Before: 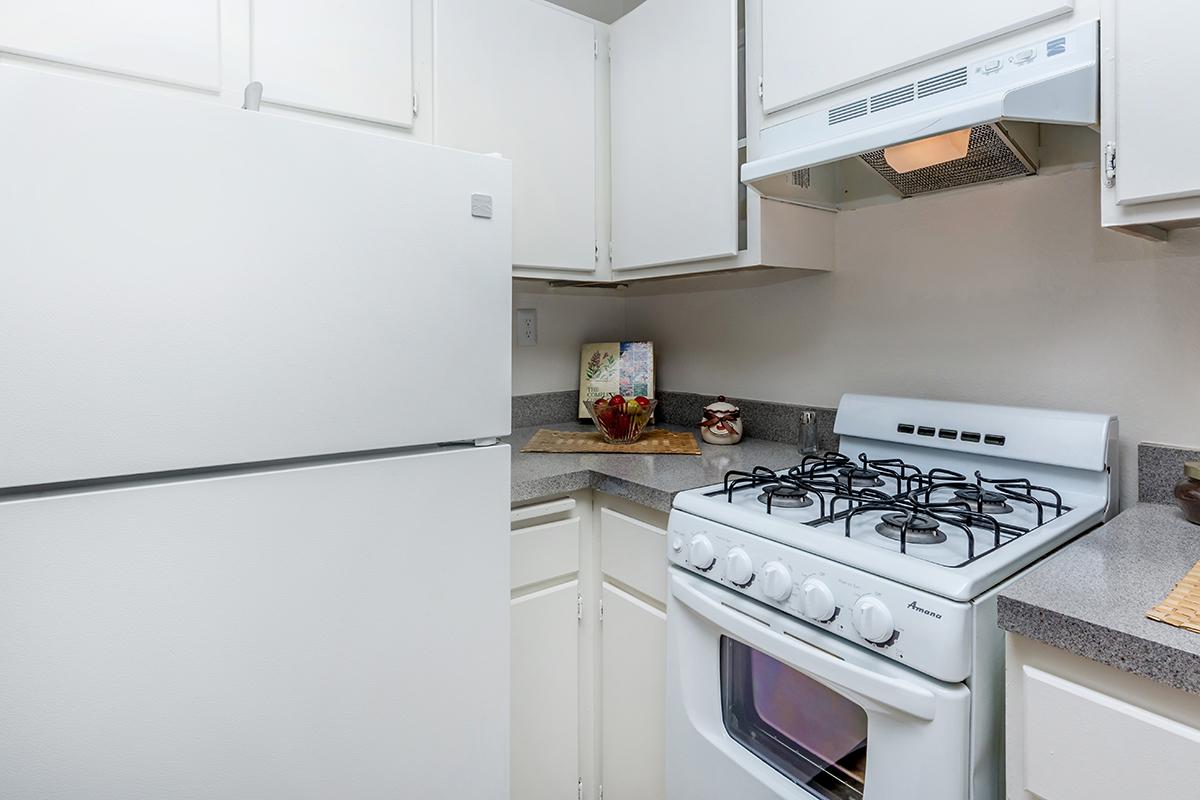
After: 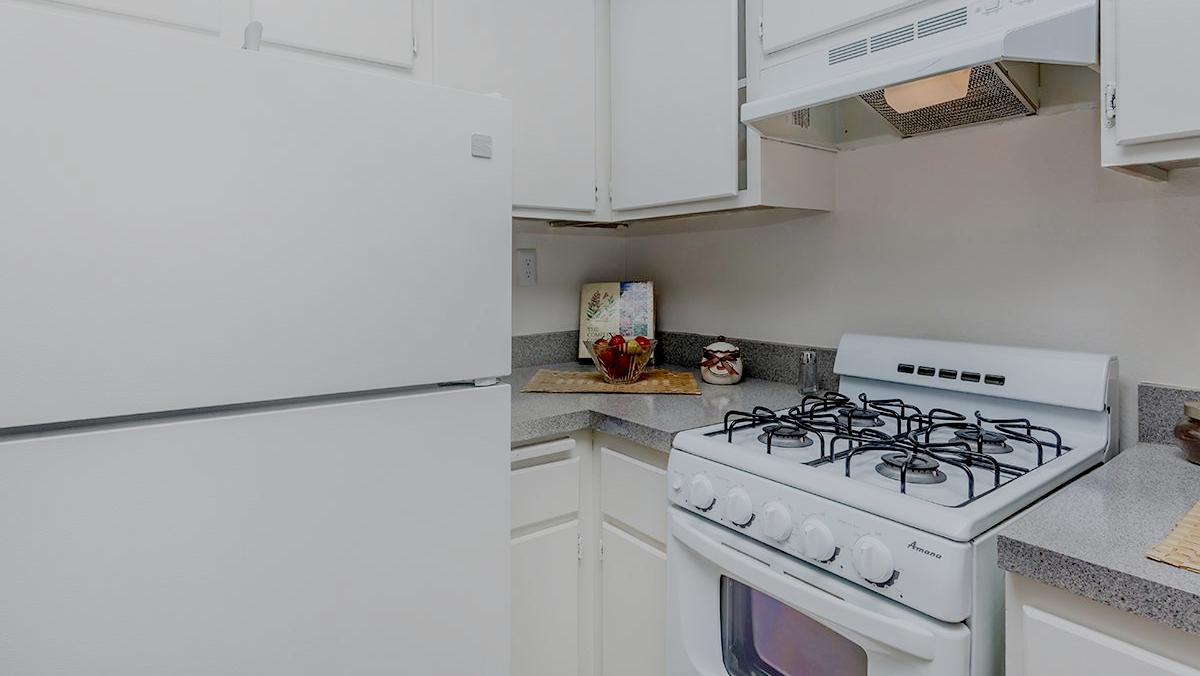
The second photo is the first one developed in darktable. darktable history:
crop: top 7.588%, bottom 7.81%
filmic rgb: black relative exposure -8.81 EV, white relative exposure 4.98 EV, target black luminance 0%, hardness 3.78, latitude 66.61%, contrast 0.819, highlights saturation mix 10.45%, shadows ↔ highlights balance 20.67%, add noise in highlights 0, preserve chrominance no, color science v3 (2019), use custom middle-gray values true, iterations of high-quality reconstruction 0, contrast in highlights soft
